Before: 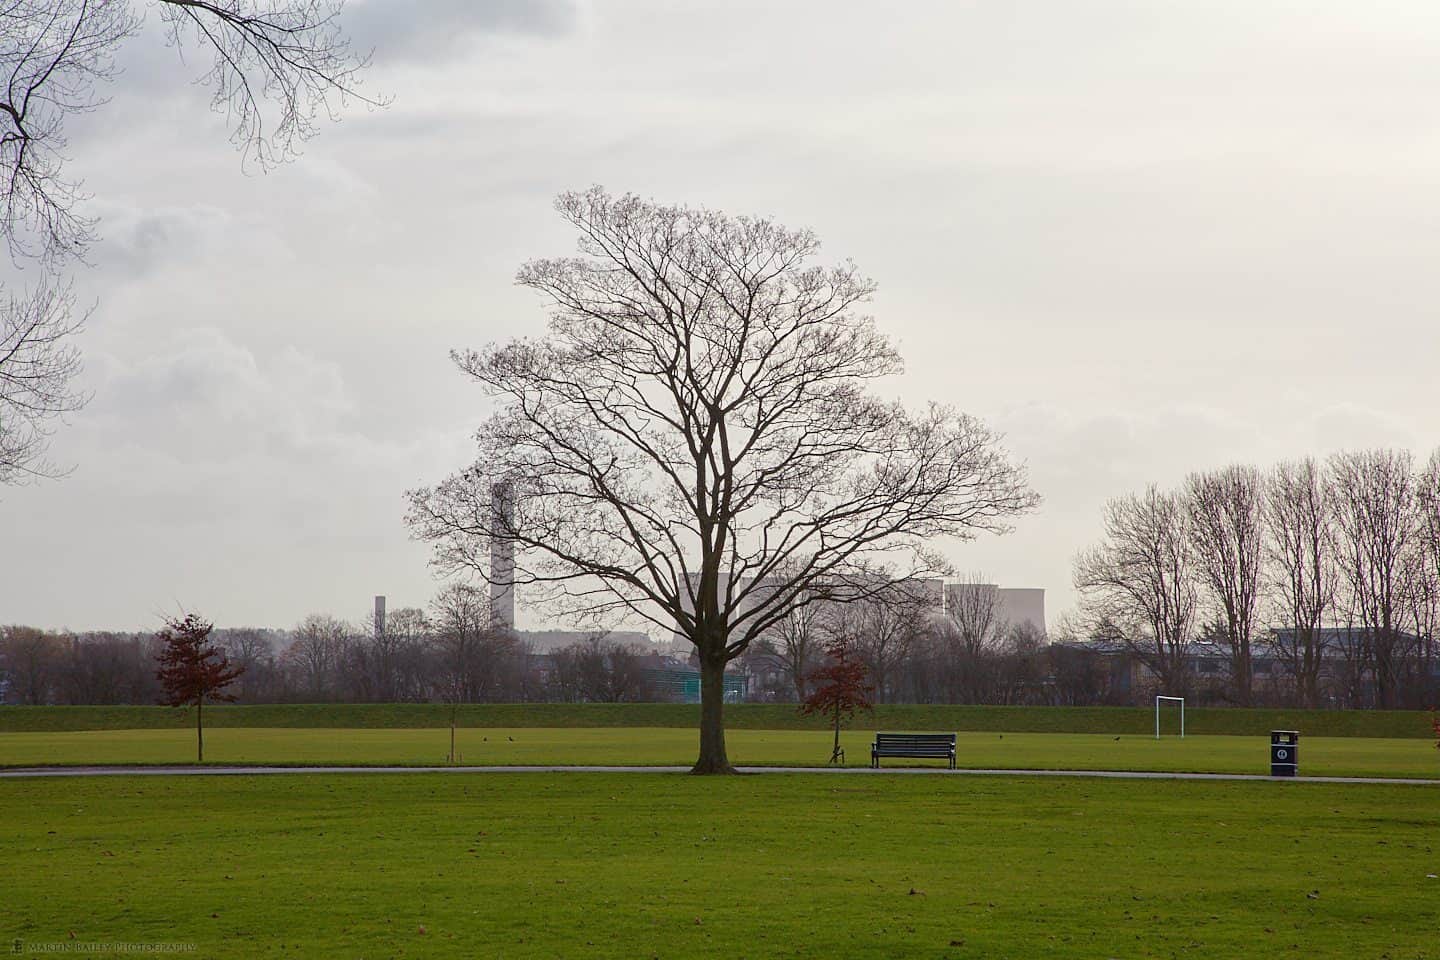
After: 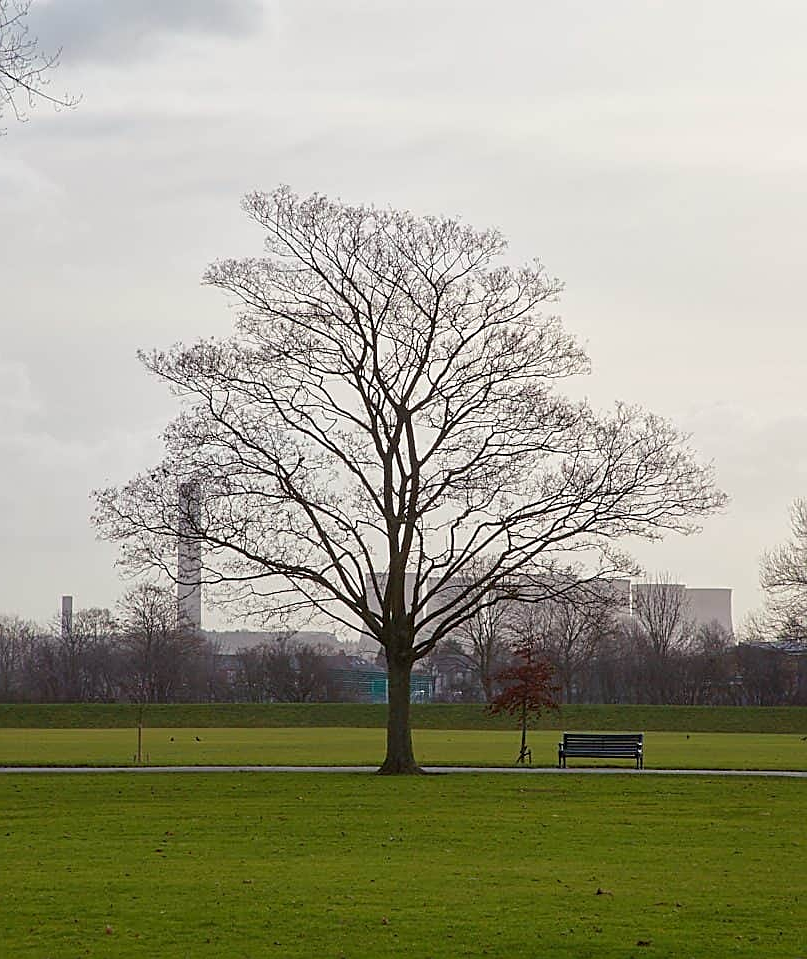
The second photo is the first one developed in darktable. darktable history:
crop: left 21.77%, right 22.133%, bottom 0.001%
sharpen: on, module defaults
